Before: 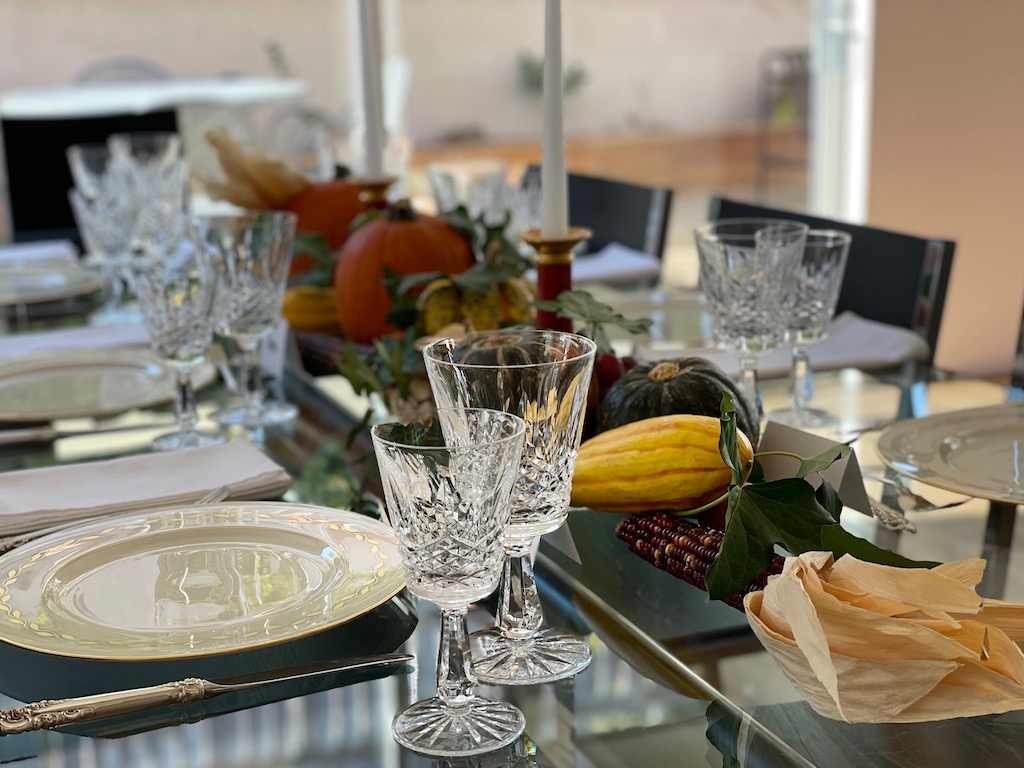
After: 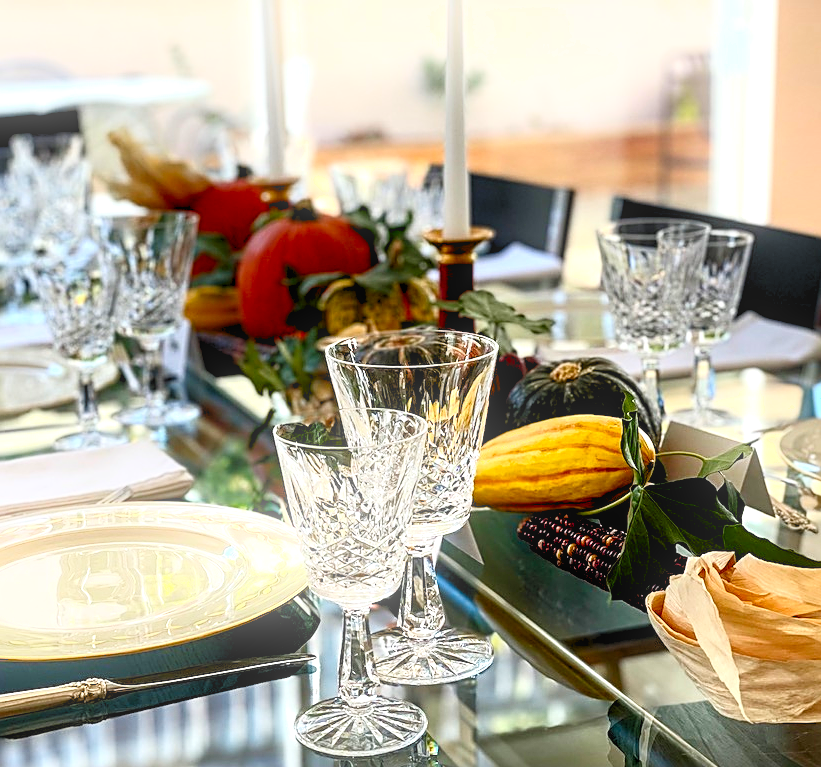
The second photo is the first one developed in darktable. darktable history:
shadows and highlights: shadows 0, highlights 40
contrast brightness saturation: contrast 0.2, brightness -0.11, saturation 0.1
sharpen: on, module defaults
crop and rotate: left 9.597%, right 10.195%
levels: levels [0.036, 0.364, 0.827]
local contrast: on, module defaults
exposure: exposure -0.01 EV, compensate highlight preservation false
bloom: size 9%, threshold 100%, strength 7%
